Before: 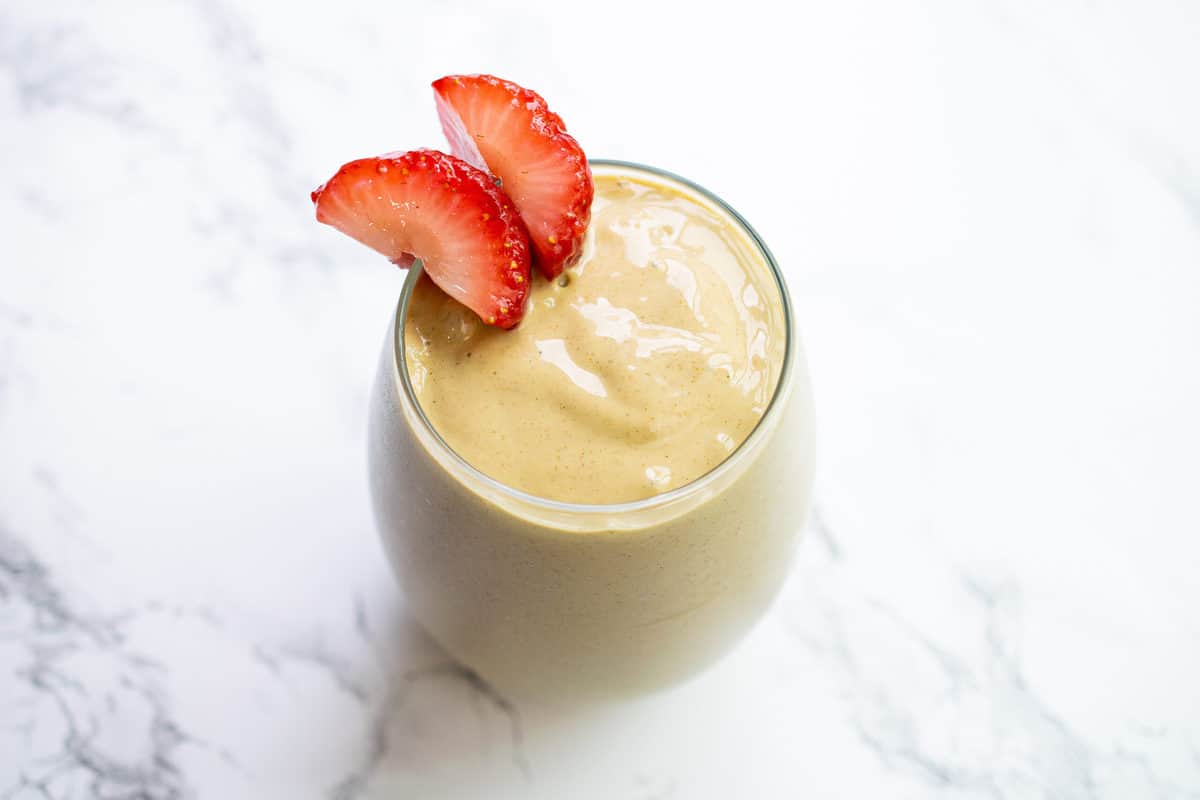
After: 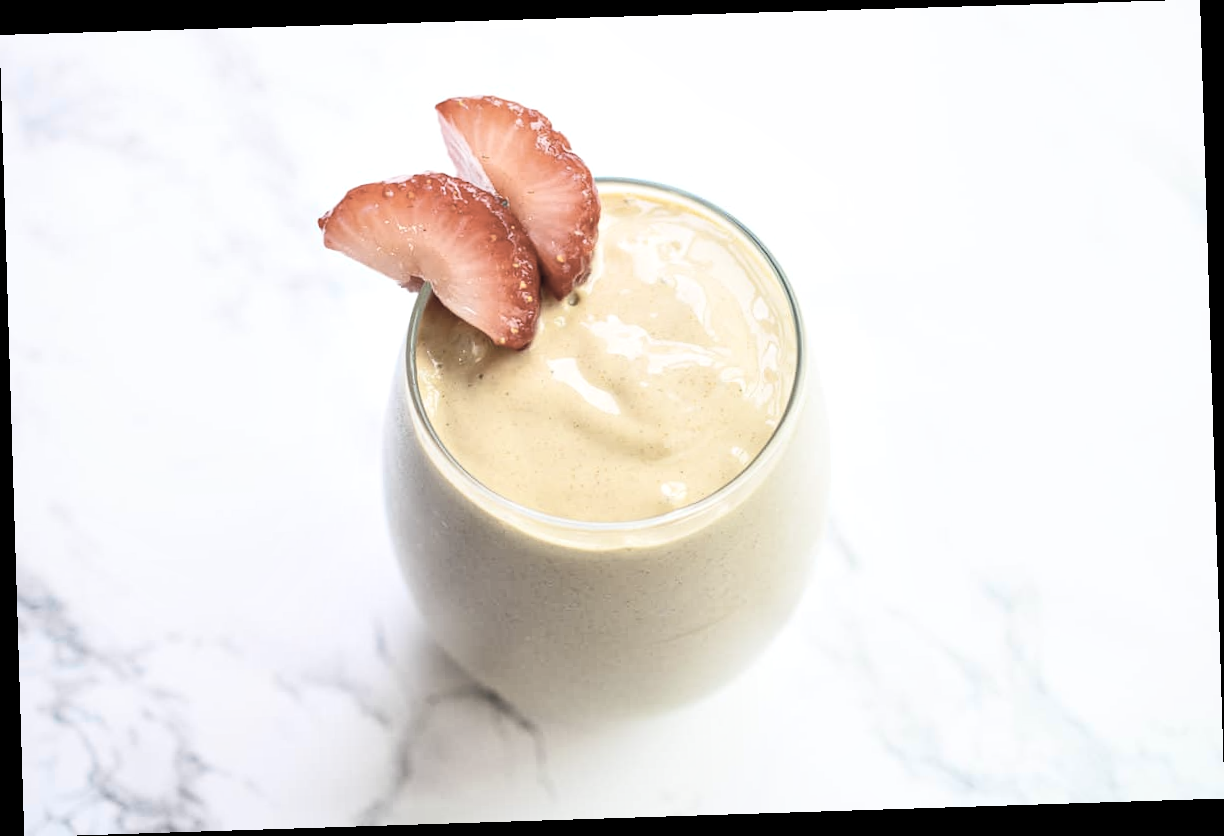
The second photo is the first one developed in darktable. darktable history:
contrast brightness saturation: contrast 0.2, brightness 0.2, saturation 0.8
local contrast: mode bilateral grid, contrast 20, coarseness 50, detail 130%, midtone range 0.2
rotate and perspective: rotation -1.77°, lens shift (horizontal) 0.004, automatic cropping off
color zones: curves: ch1 [(0.238, 0.163) (0.476, 0.2) (0.733, 0.322) (0.848, 0.134)]
